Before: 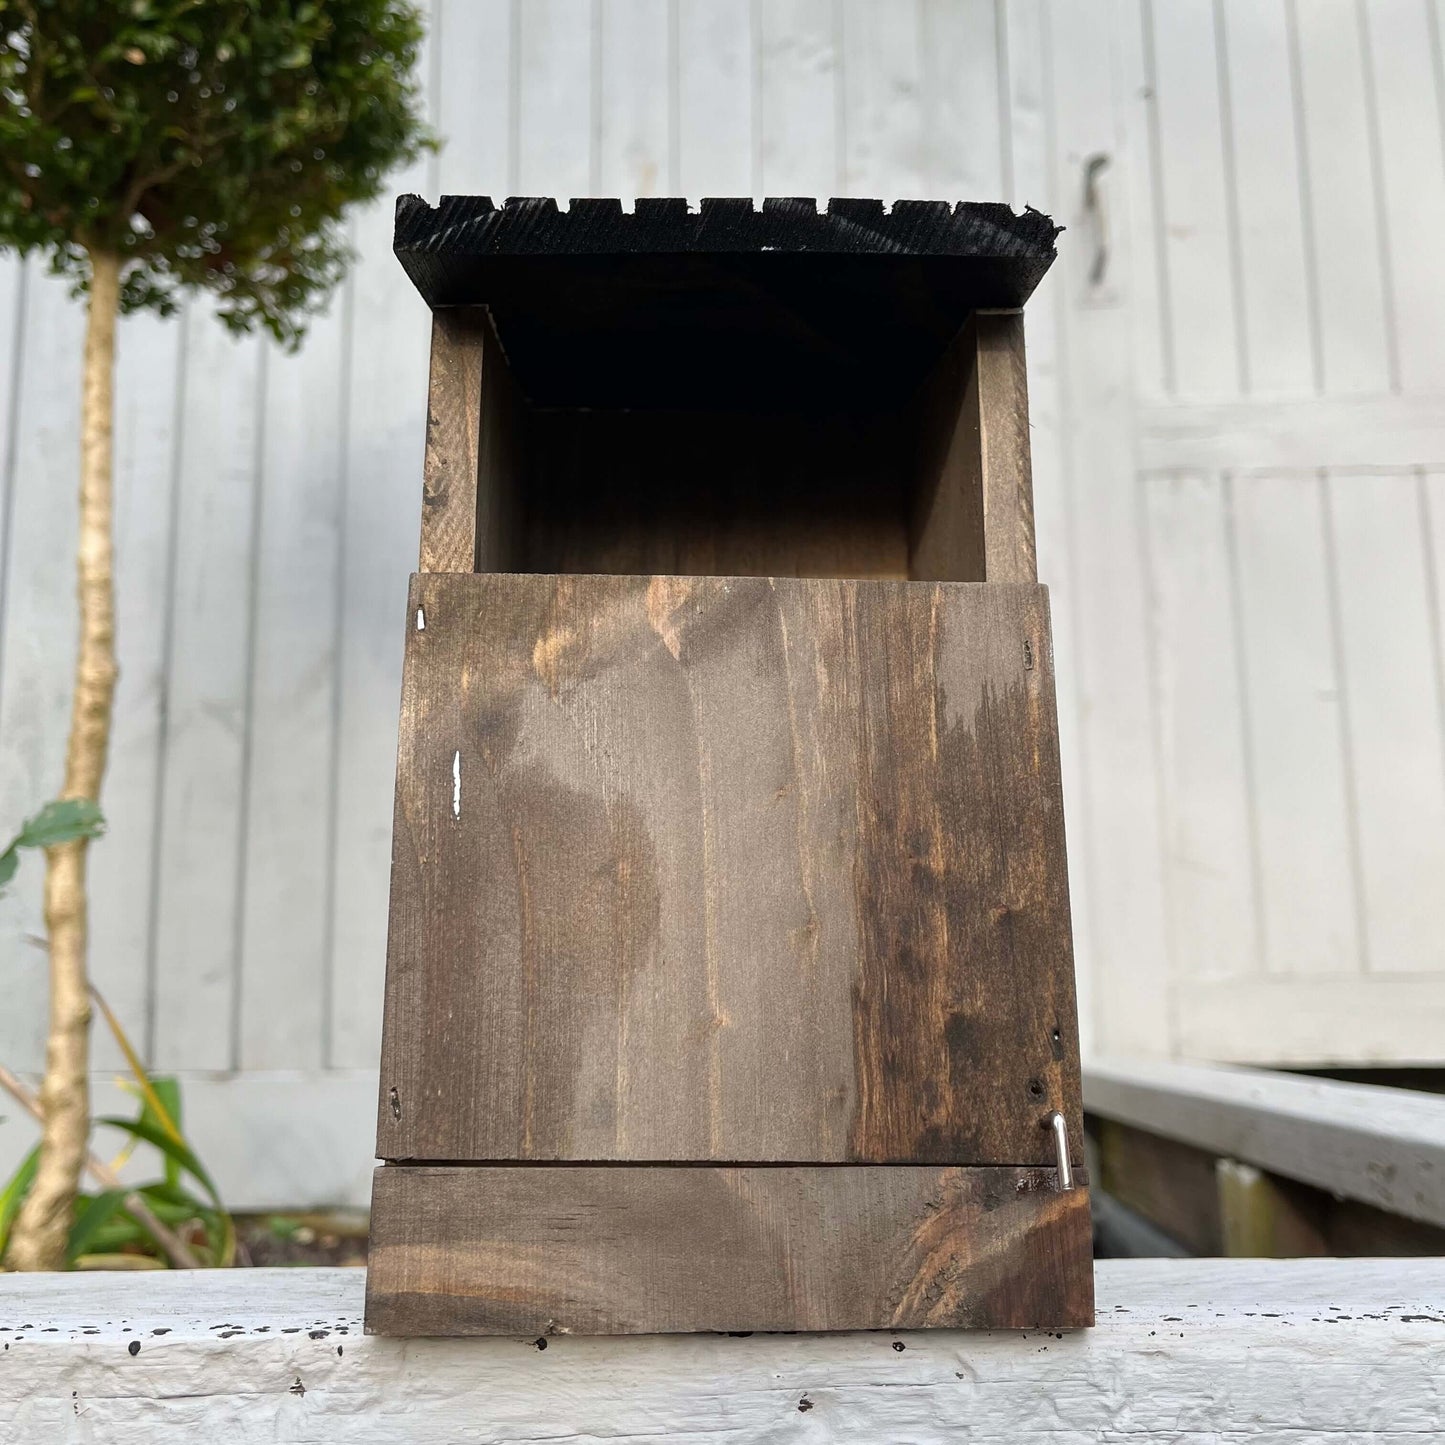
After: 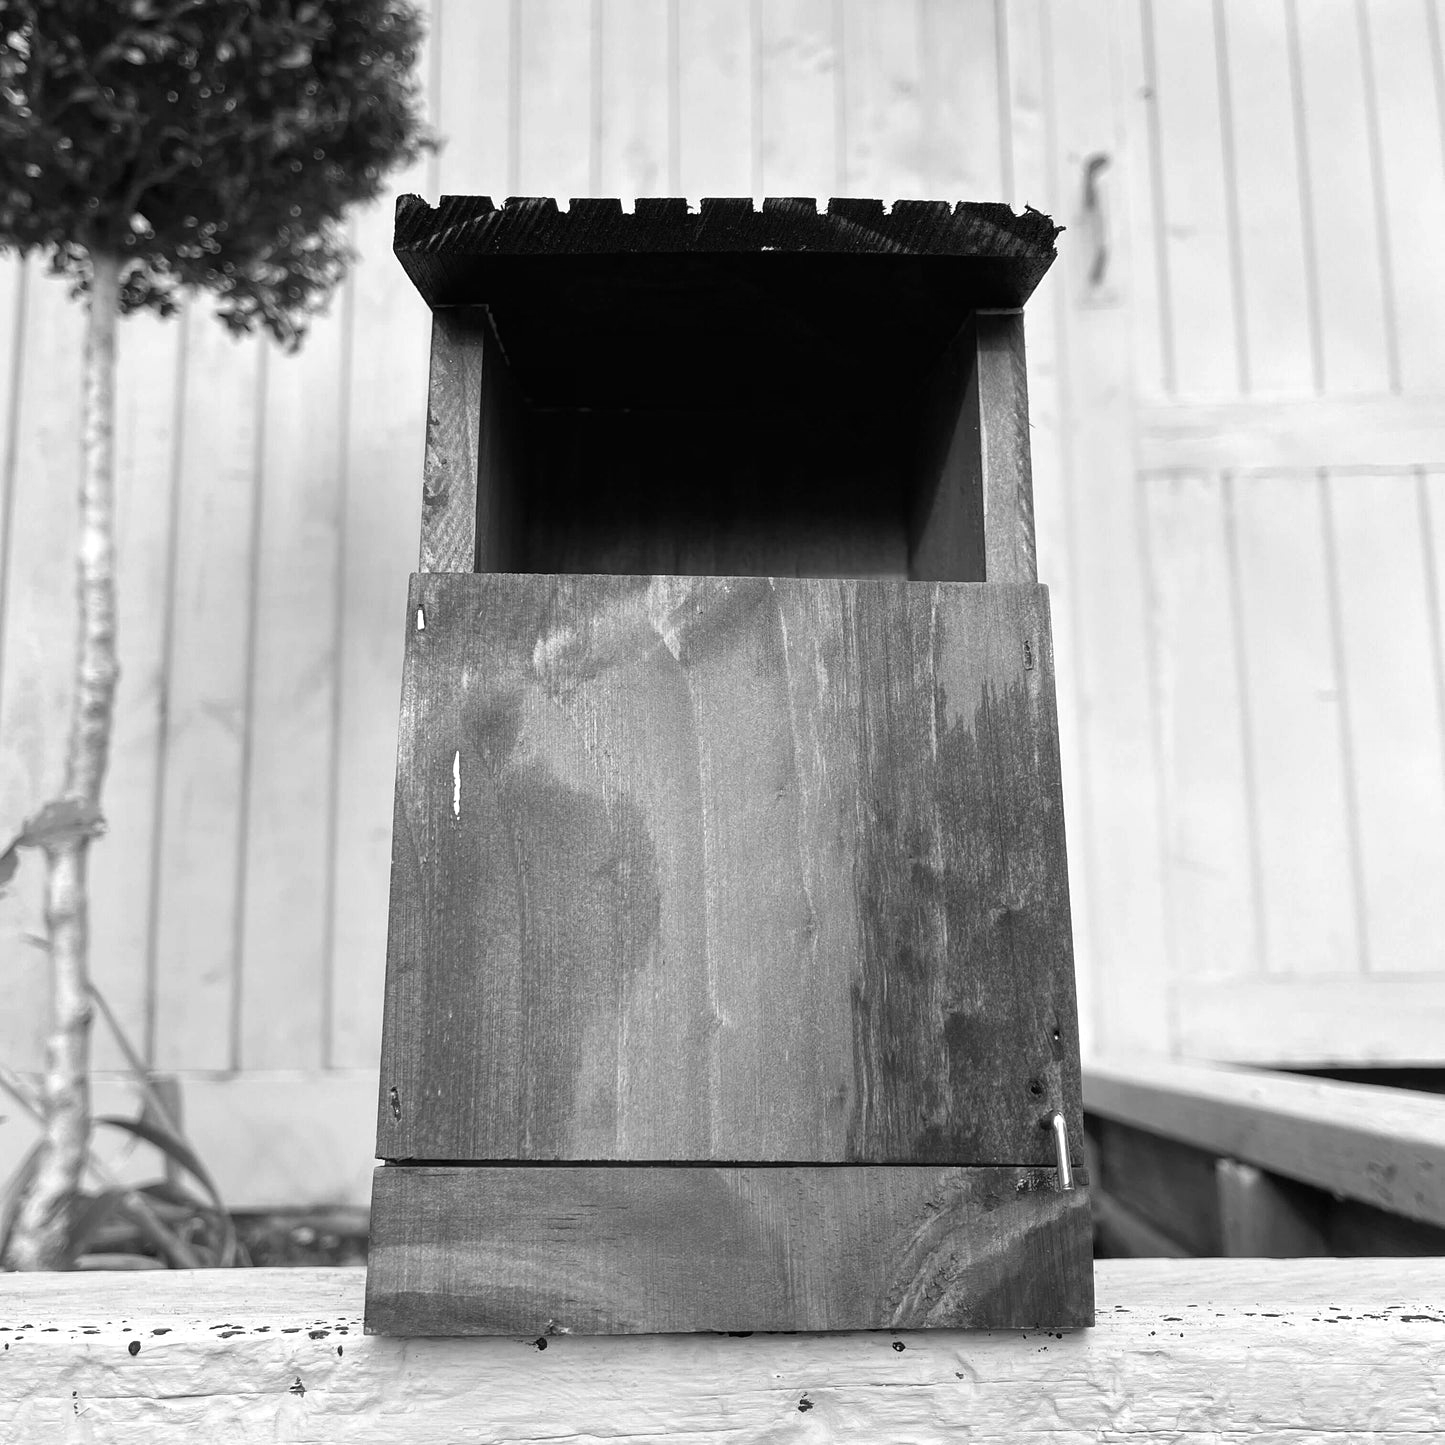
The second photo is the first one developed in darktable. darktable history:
color balance: mode lift, gamma, gain (sRGB), lift [0.997, 0.979, 1.021, 1.011], gamma [1, 1.084, 0.916, 0.998], gain [1, 0.87, 1.13, 1.101], contrast 4.55%, contrast fulcrum 38.24%, output saturation 104.09%
monochrome: on, module defaults
